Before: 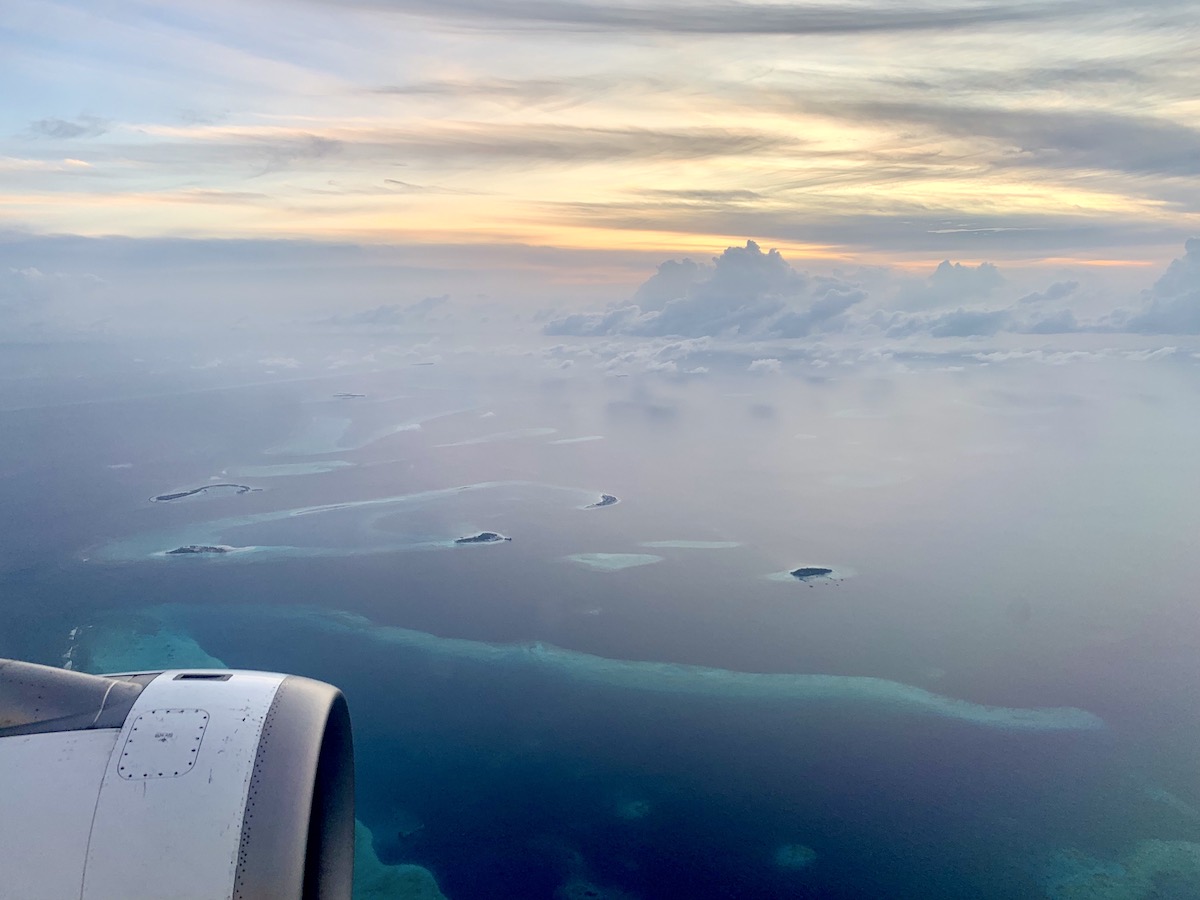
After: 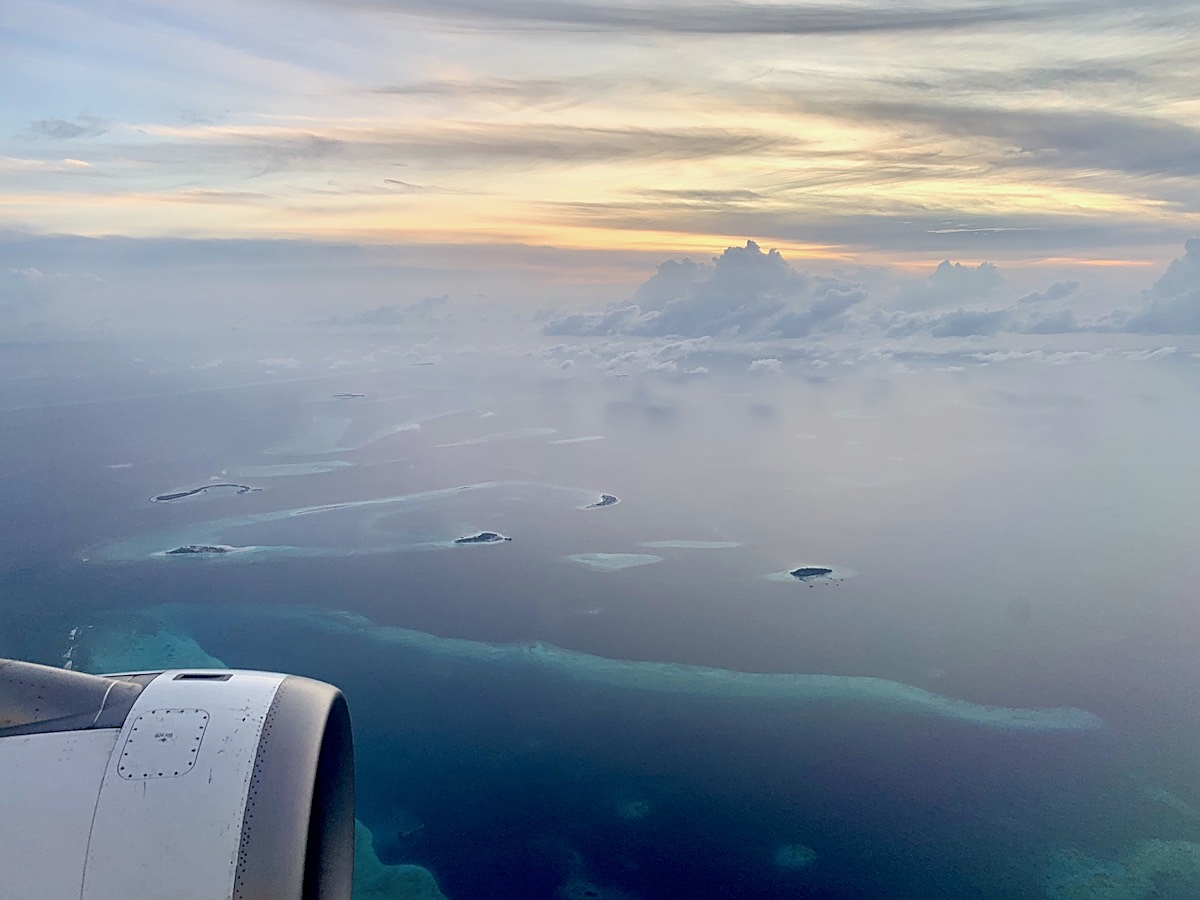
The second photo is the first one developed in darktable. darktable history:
white balance: emerald 1
exposure: exposure -0.116 EV, compensate exposure bias true, compensate highlight preservation false
sharpen: on, module defaults
